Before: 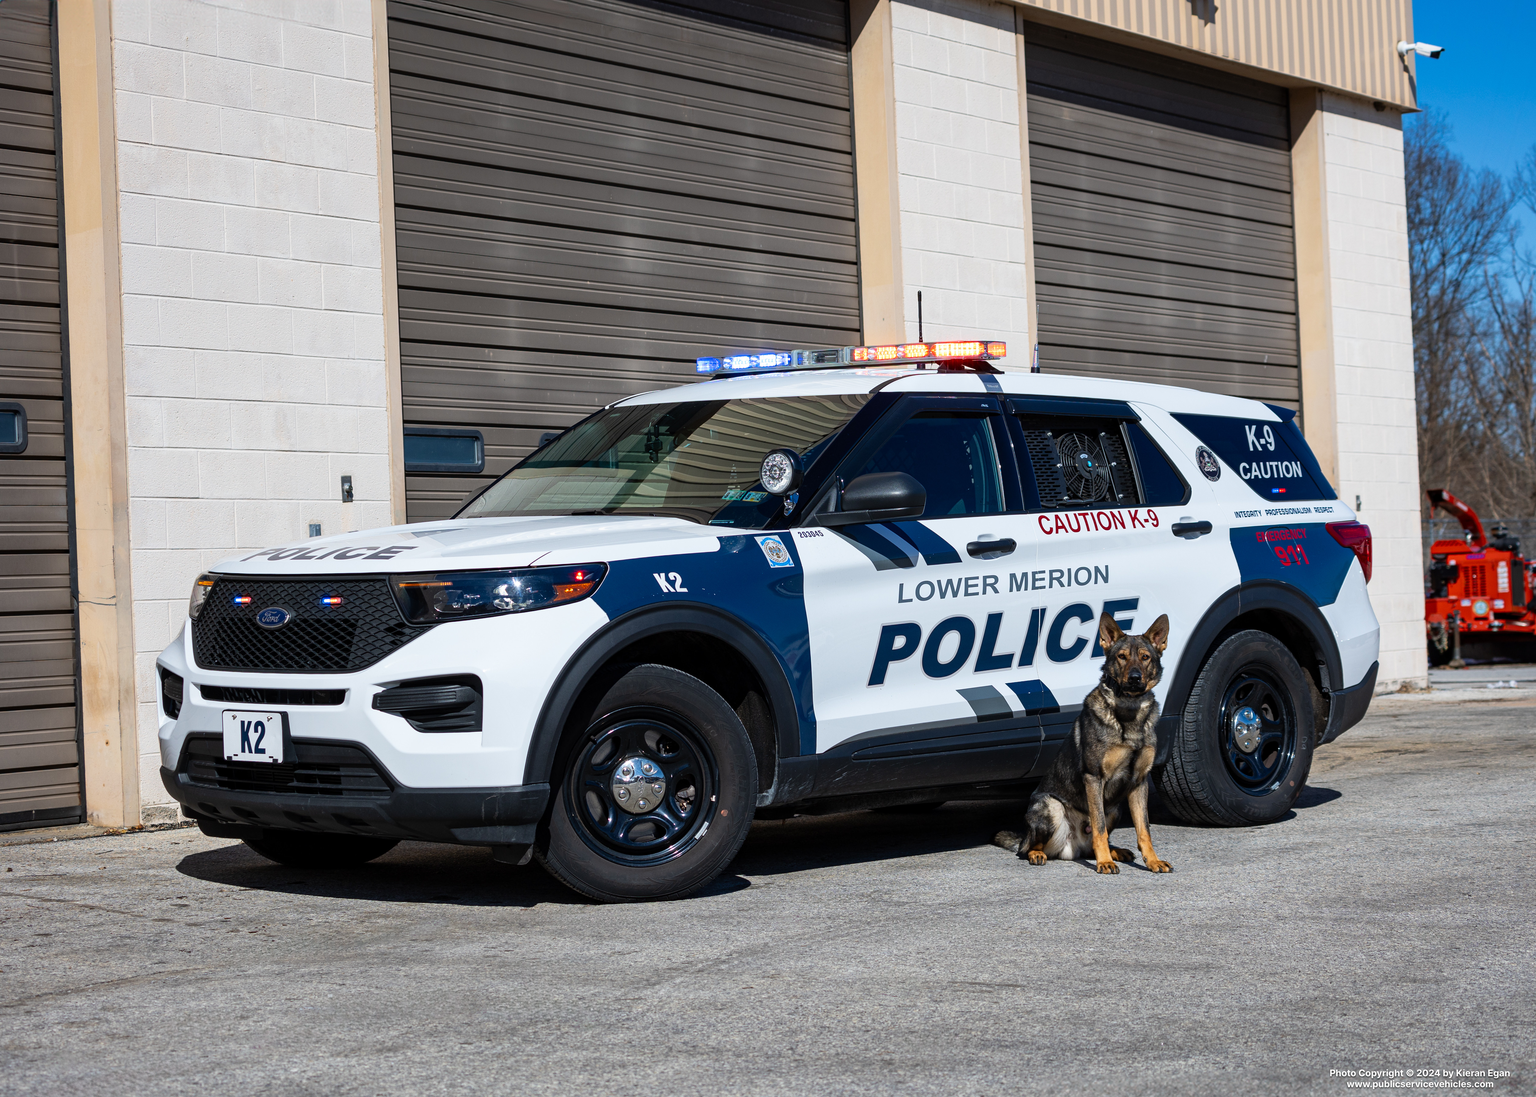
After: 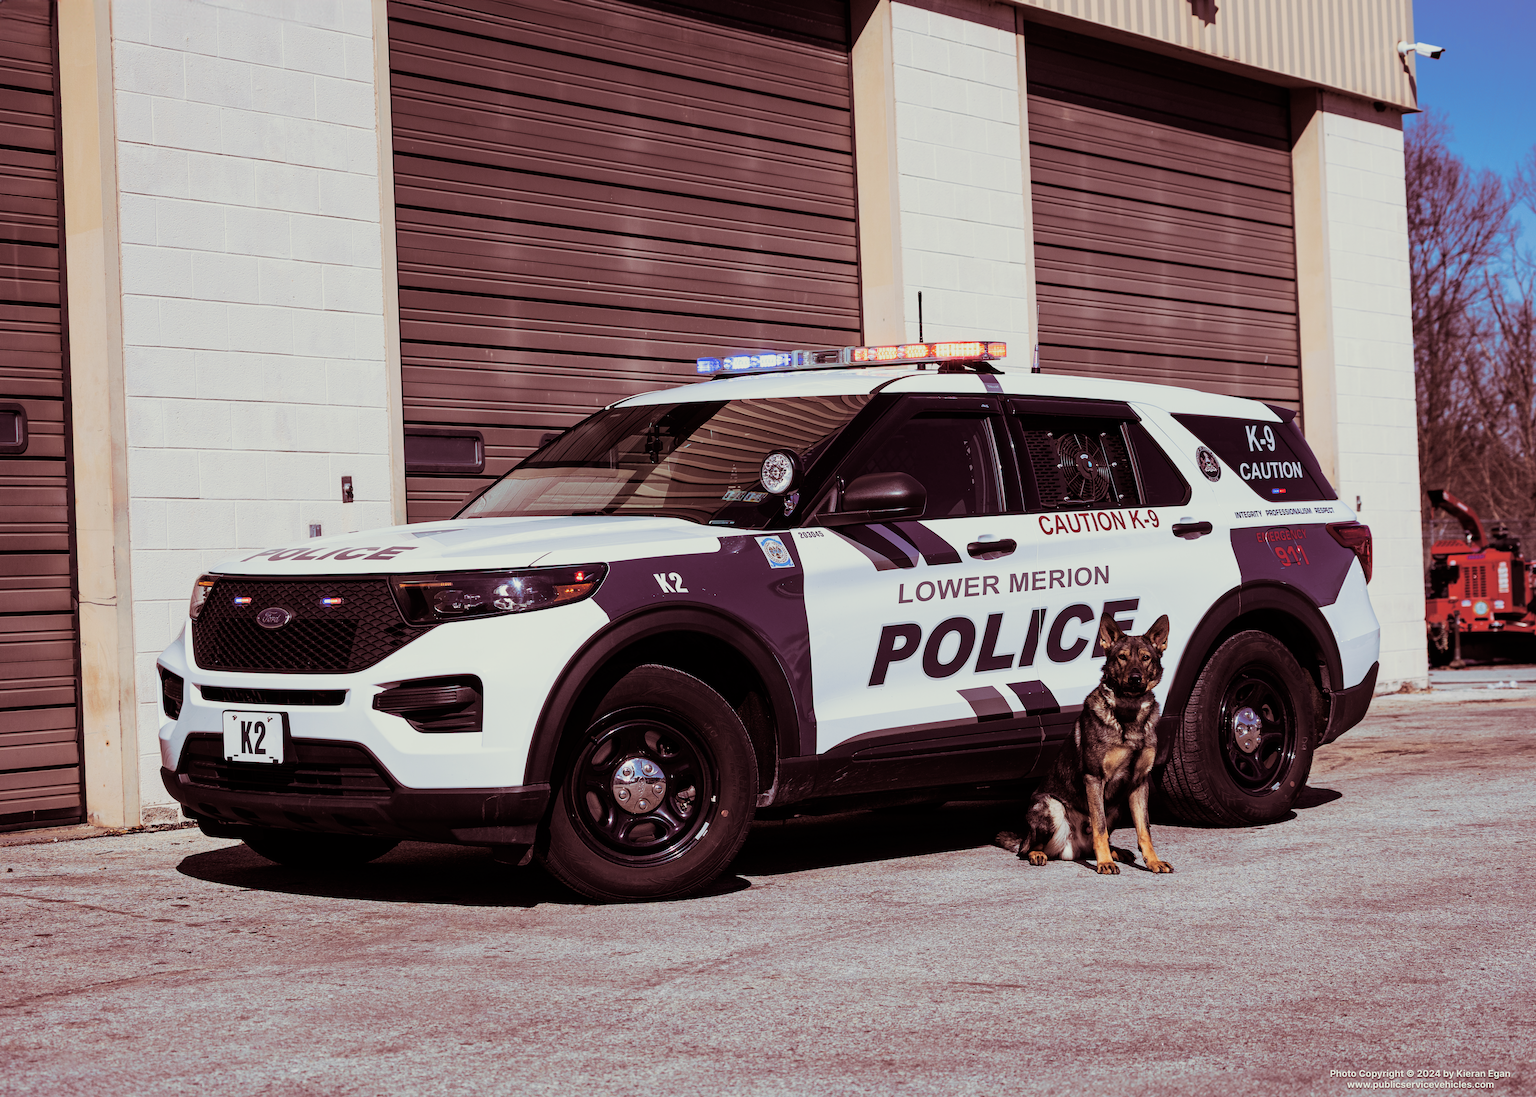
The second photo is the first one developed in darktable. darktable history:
split-toning: compress 20%
exposure: compensate highlight preservation false
sigmoid: on, module defaults
